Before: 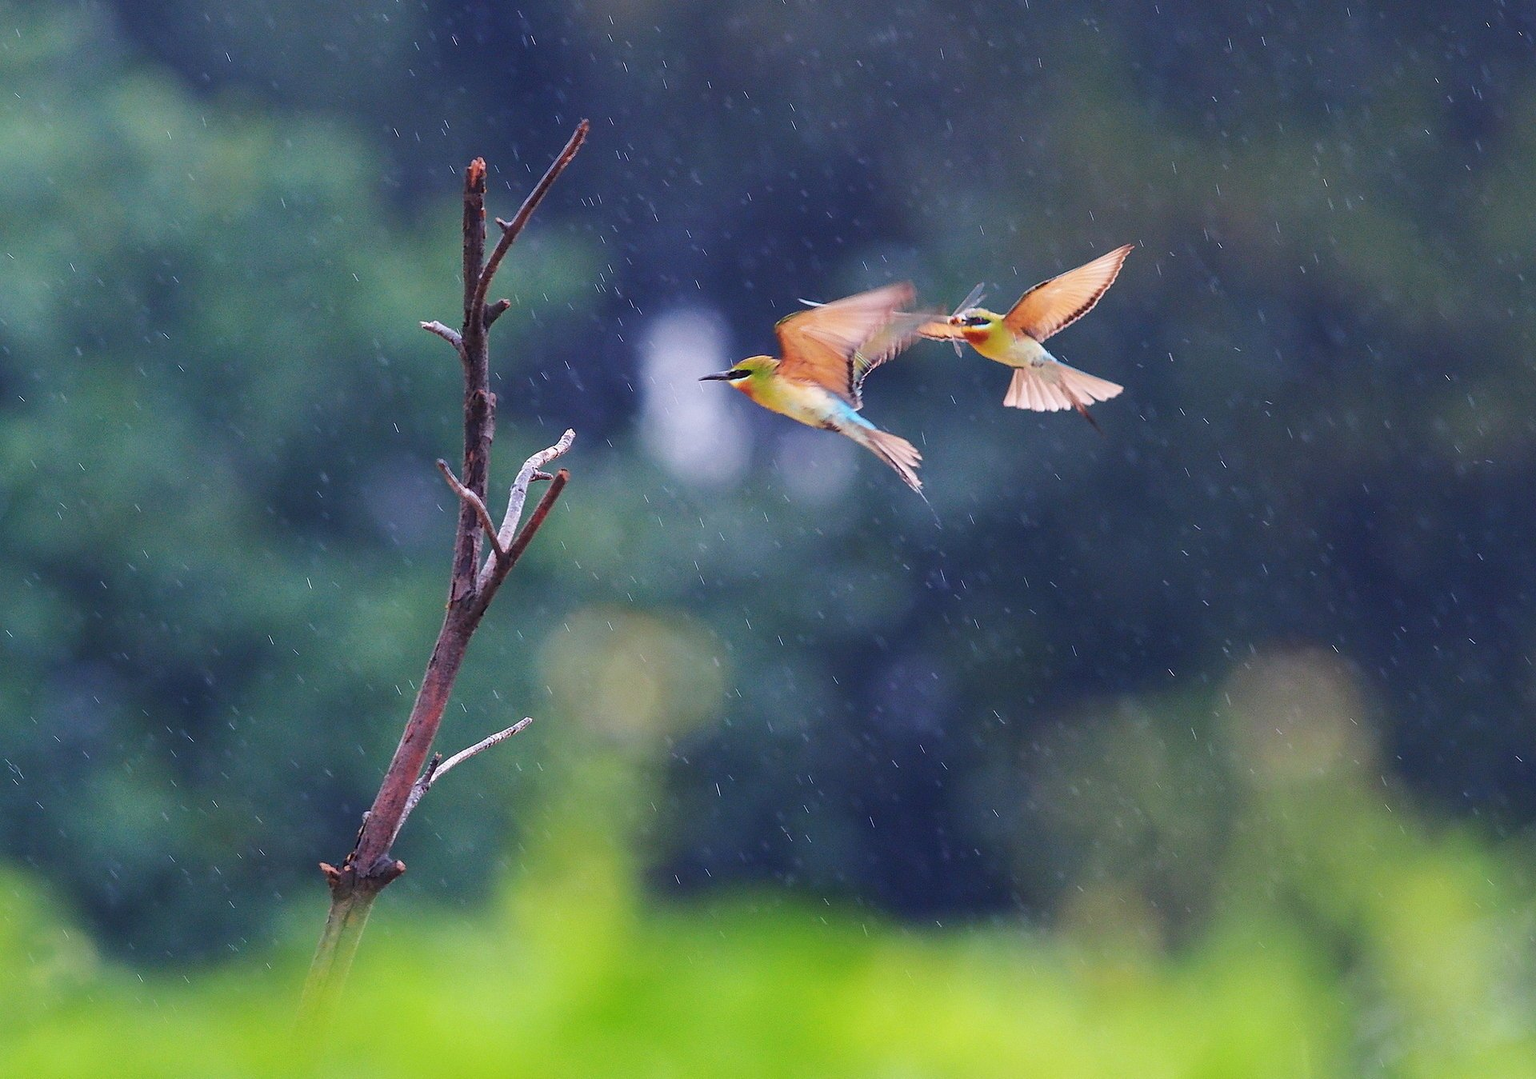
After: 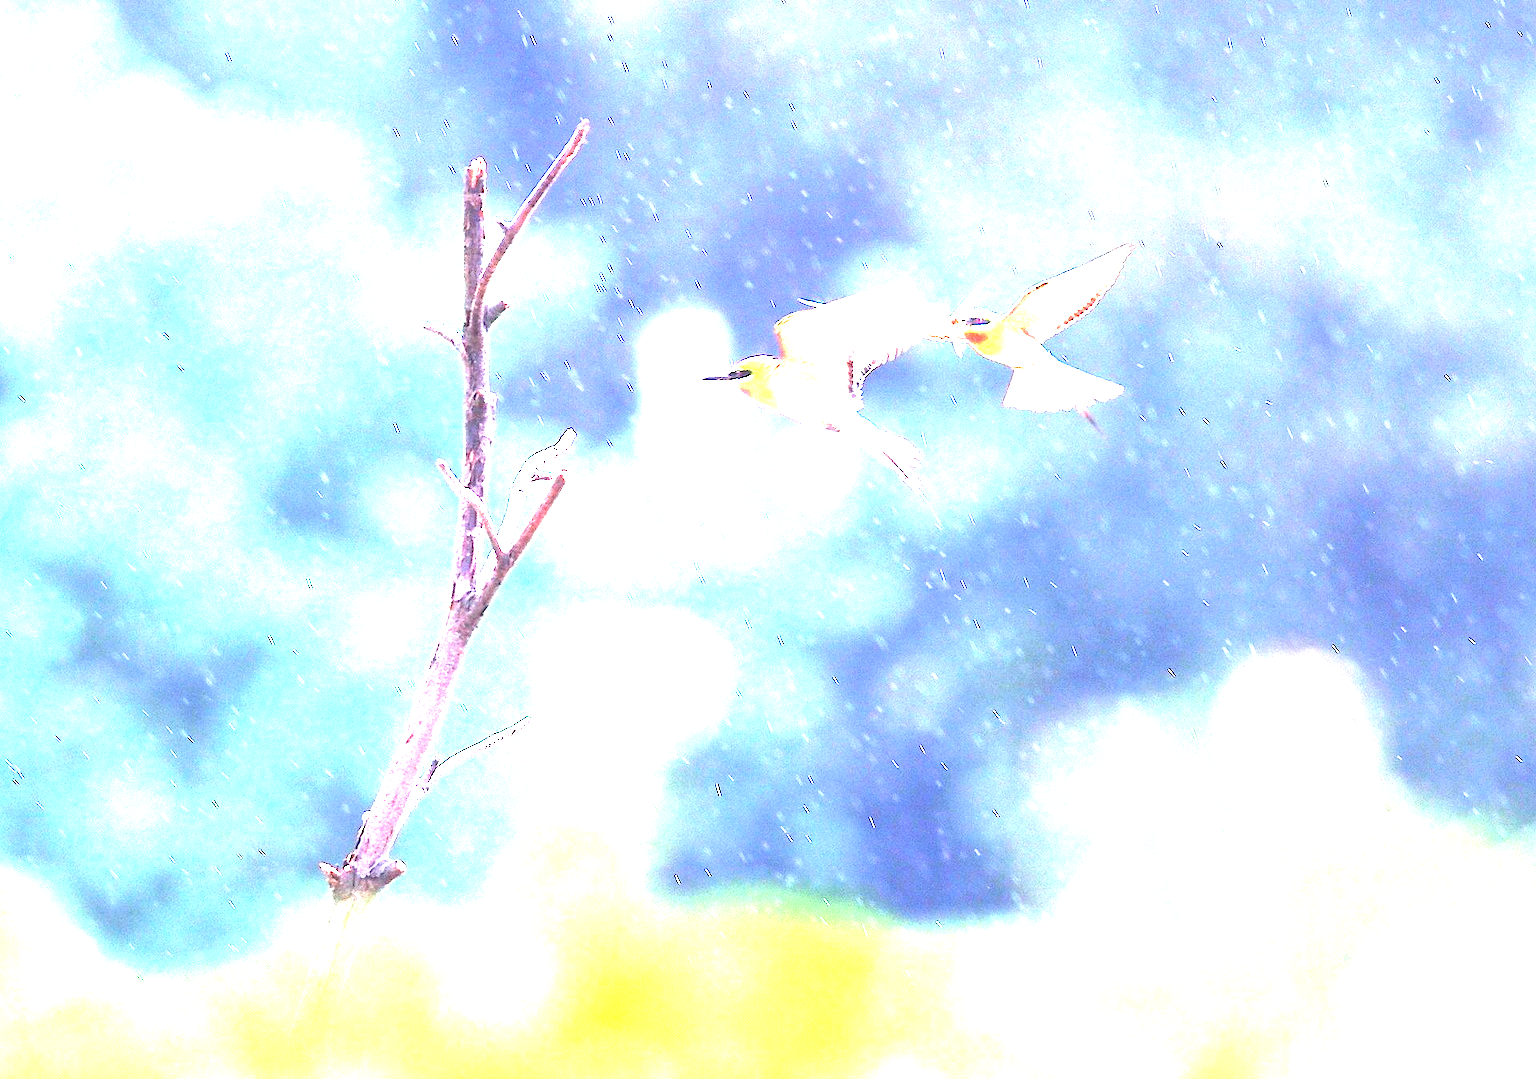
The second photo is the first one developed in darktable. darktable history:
color correction: highlights a* -0.128, highlights b* 0.109
tone equalizer: -8 EV -0.717 EV, -7 EV -0.715 EV, -6 EV -0.608 EV, -5 EV -0.418 EV, -3 EV 0.378 EV, -2 EV 0.6 EV, -1 EV 0.675 EV, +0 EV 0.727 EV
exposure: exposure 2.994 EV, compensate exposure bias true, compensate highlight preservation false
